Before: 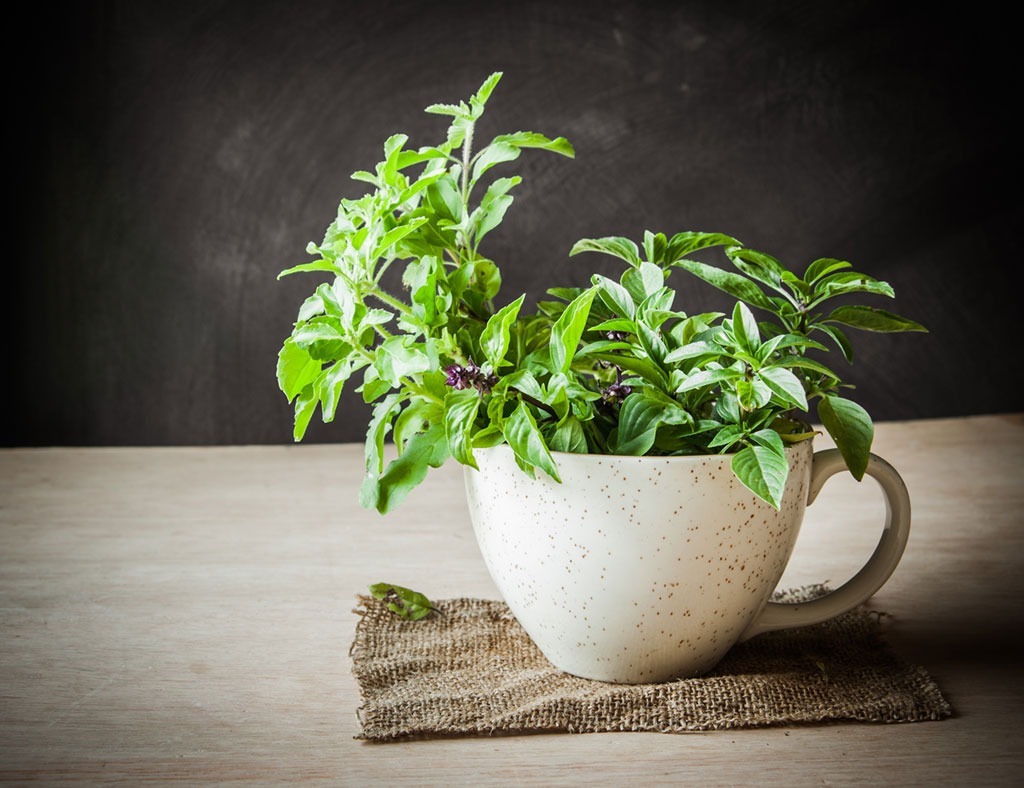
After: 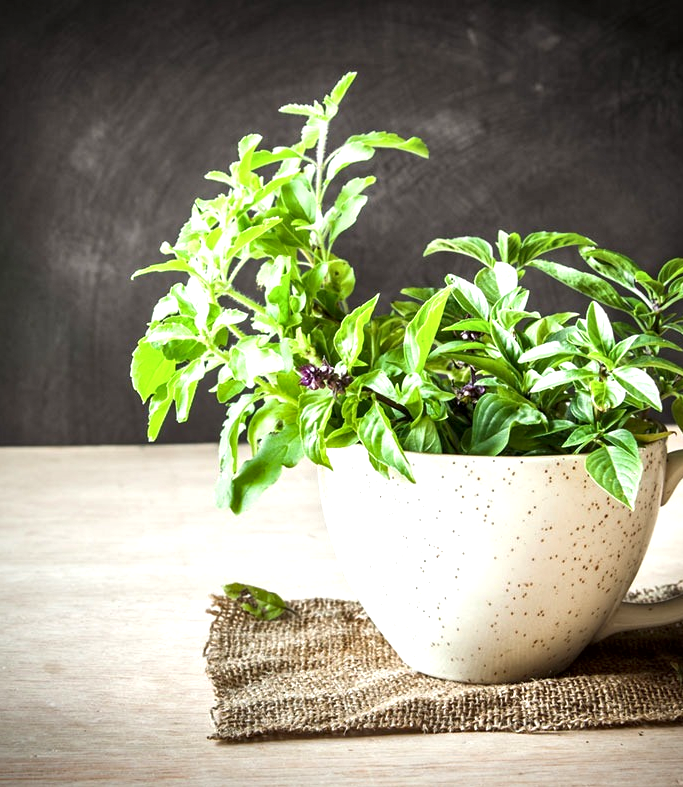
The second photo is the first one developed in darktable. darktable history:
crop and rotate: left 14.345%, right 18.939%
local contrast: mode bilateral grid, contrast 51, coarseness 51, detail 150%, midtone range 0.2
exposure: exposure 0.657 EV, compensate highlight preservation false
